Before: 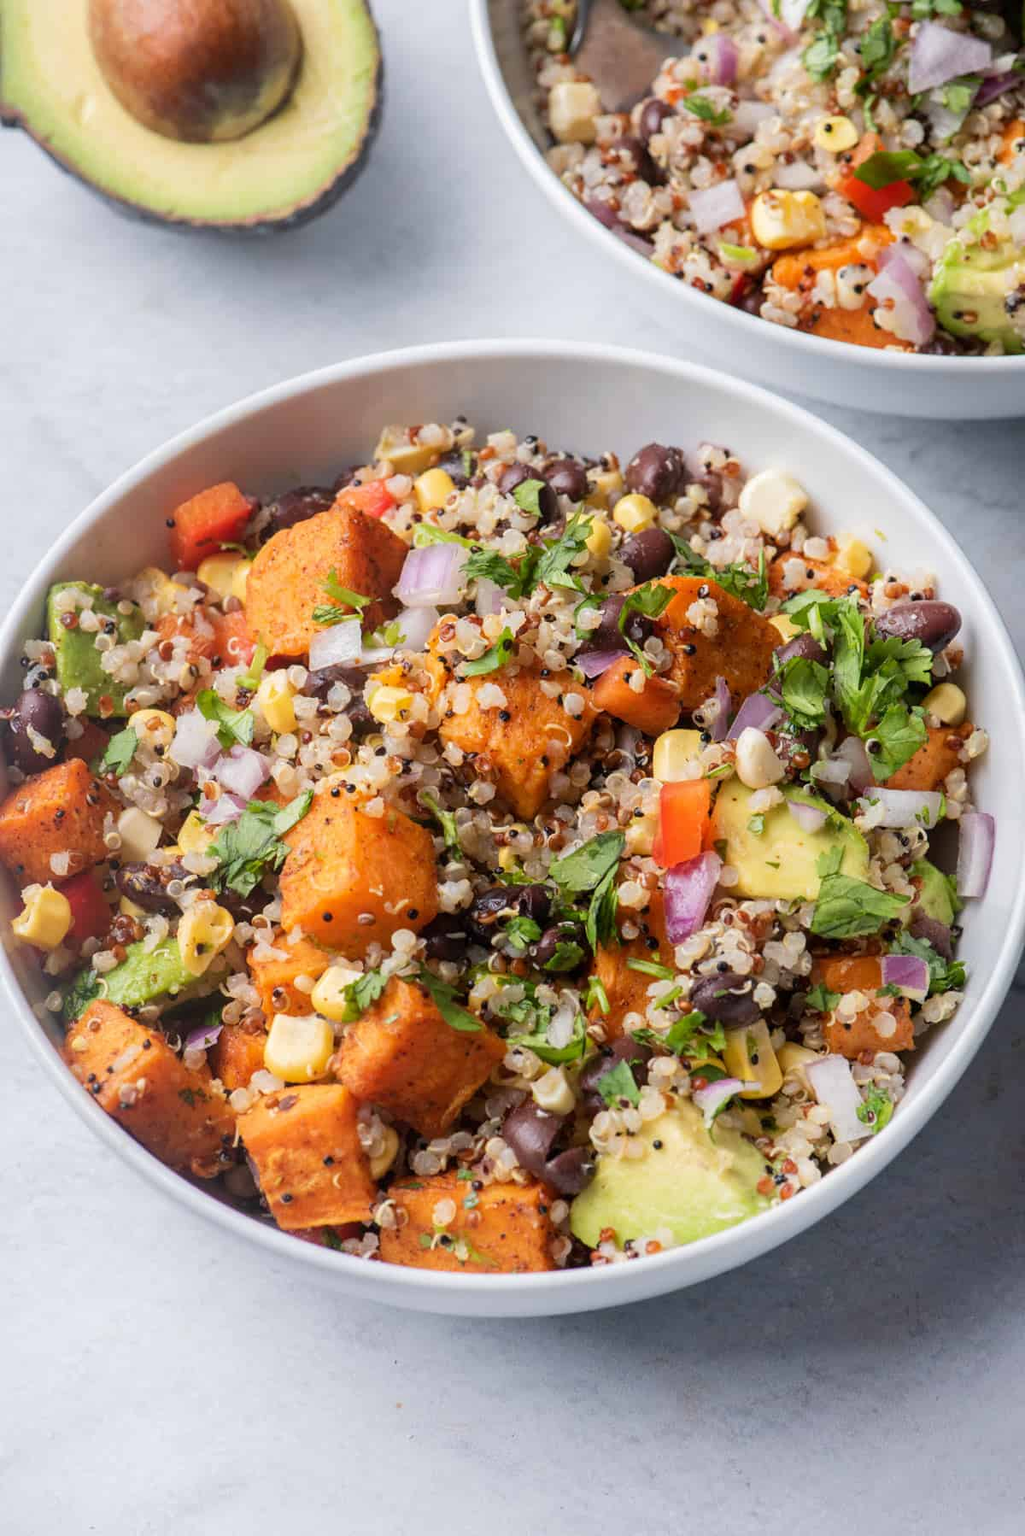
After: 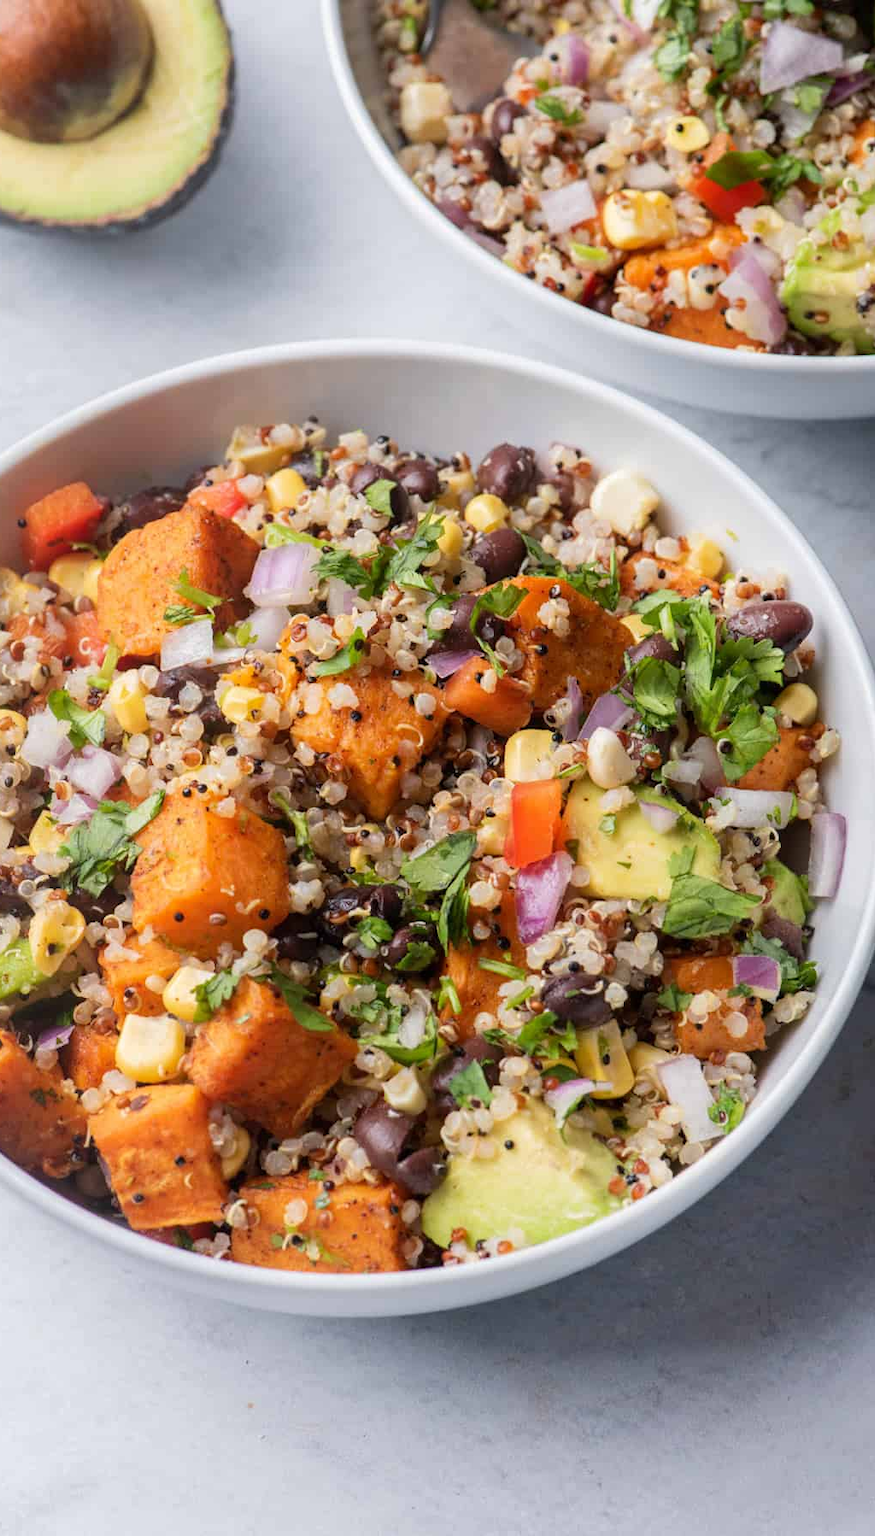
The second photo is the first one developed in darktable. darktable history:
crop and rotate: left 14.549%
